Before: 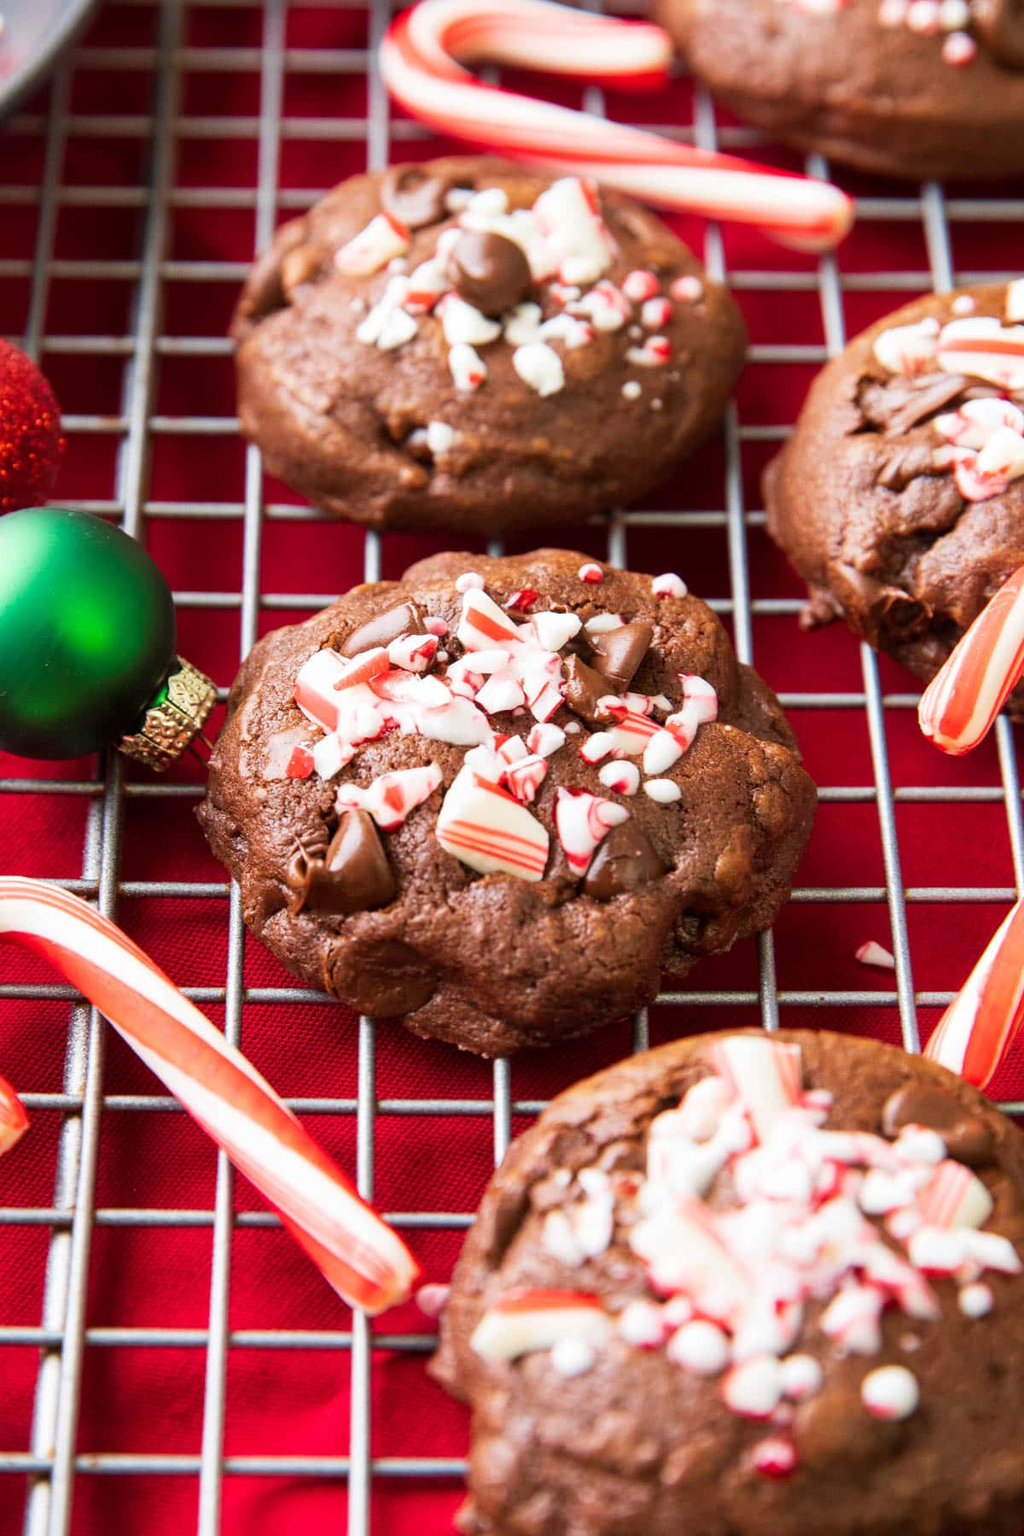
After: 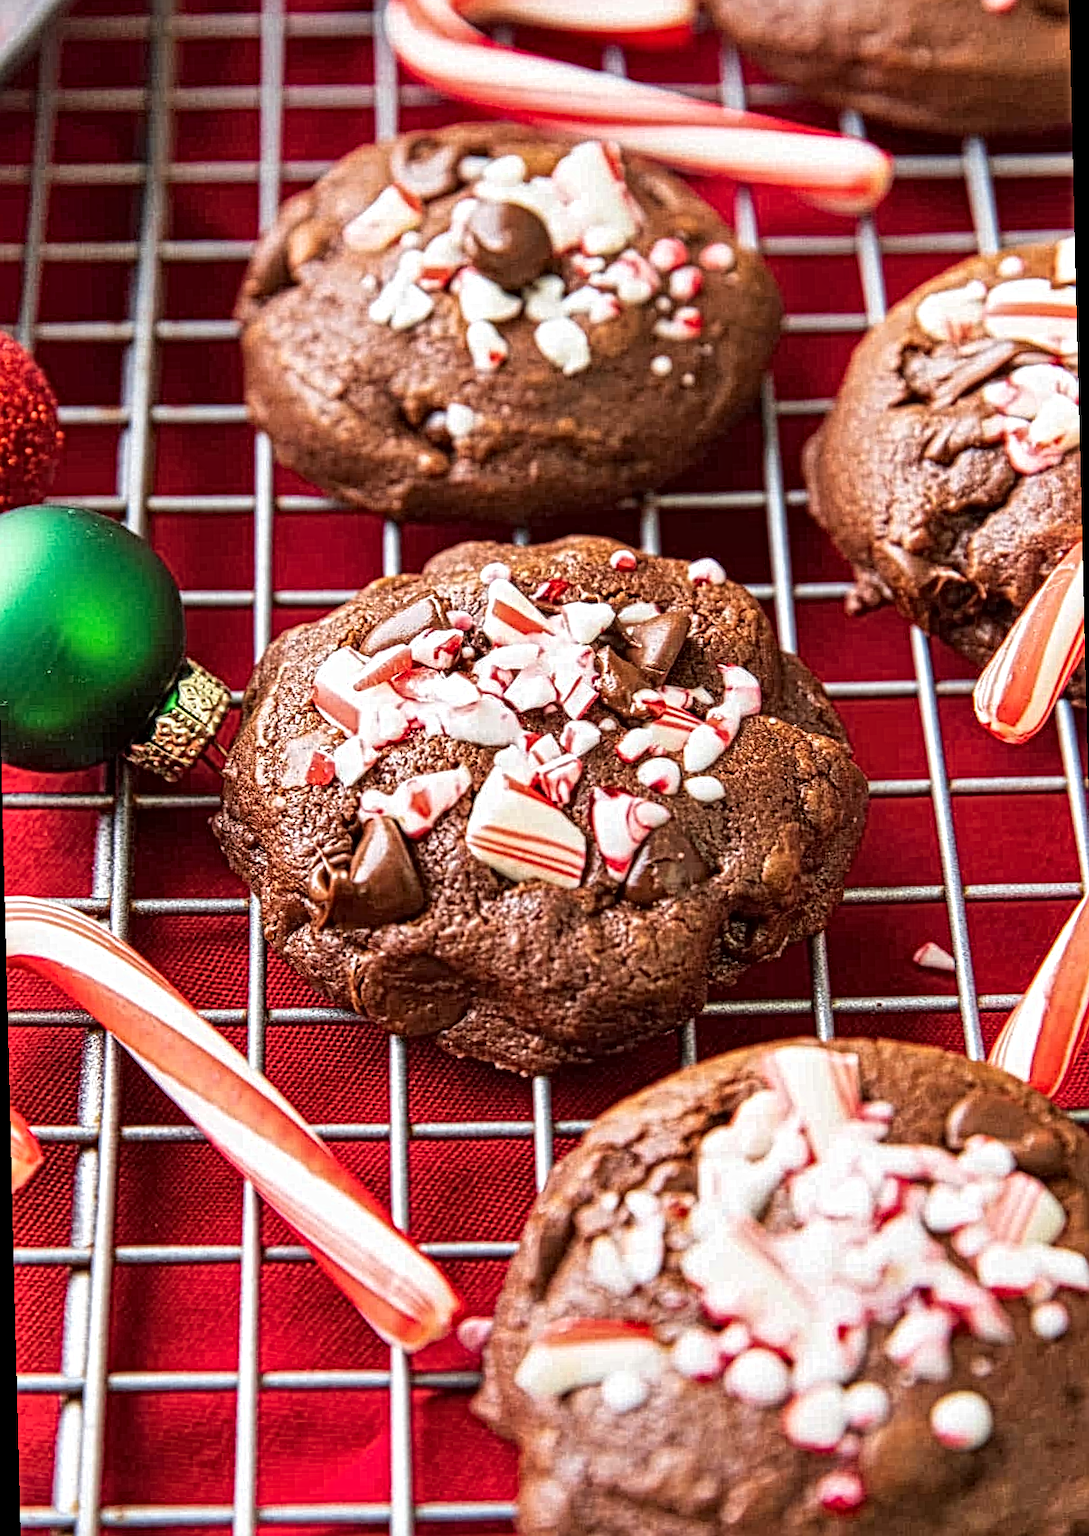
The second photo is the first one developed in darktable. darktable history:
white balance: emerald 1
shadows and highlights: low approximation 0.01, soften with gaussian
rotate and perspective: rotation -1.42°, crop left 0.016, crop right 0.984, crop top 0.035, crop bottom 0.965
local contrast: mode bilateral grid, contrast 20, coarseness 3, detail 300%, midtone range 0.2
